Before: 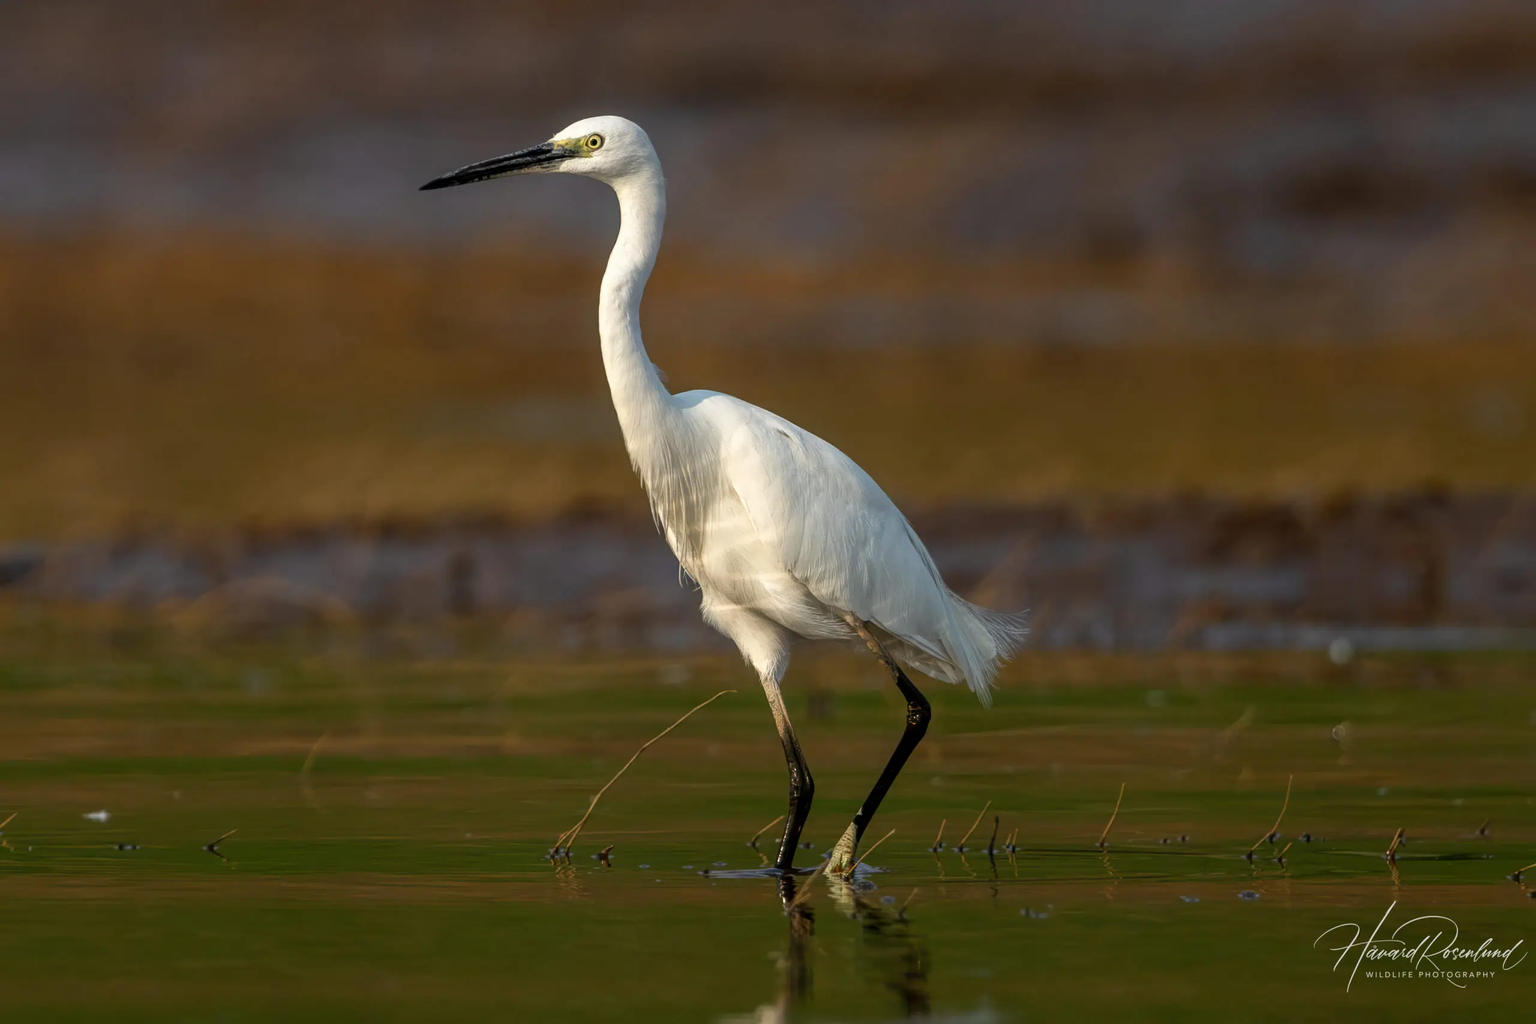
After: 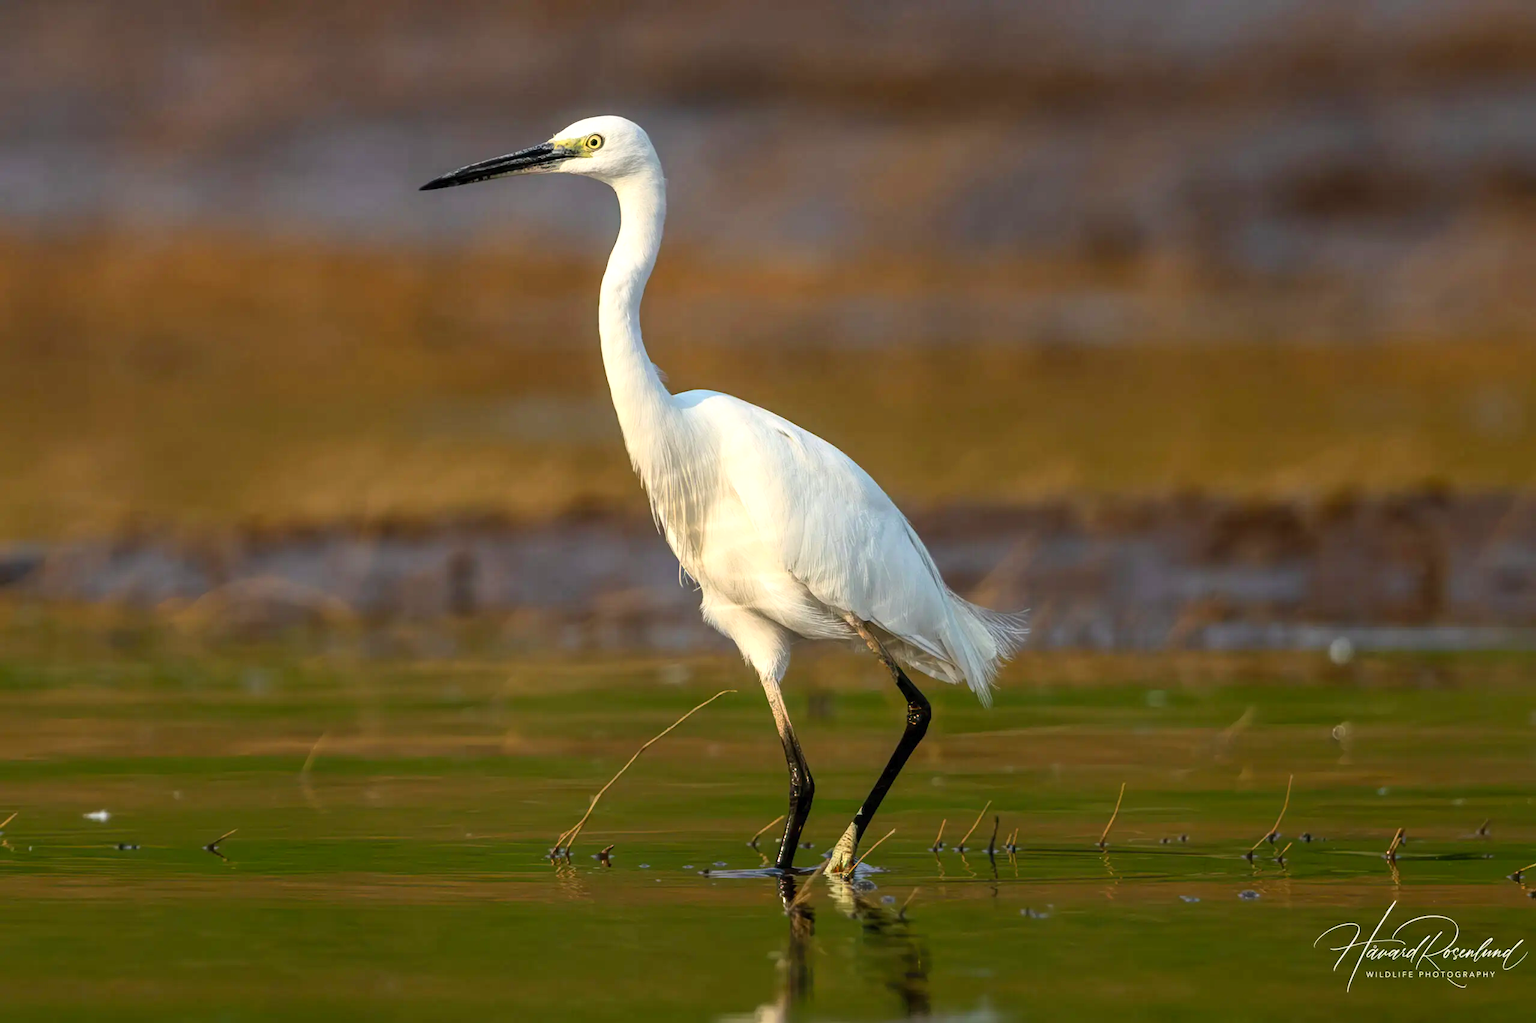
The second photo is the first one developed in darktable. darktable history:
exposure: exposure 0.377 EV, compensate highlight preservation false
contrast brightness saturation: contrast 0.203, brightness 0.162, saturation 0.226
